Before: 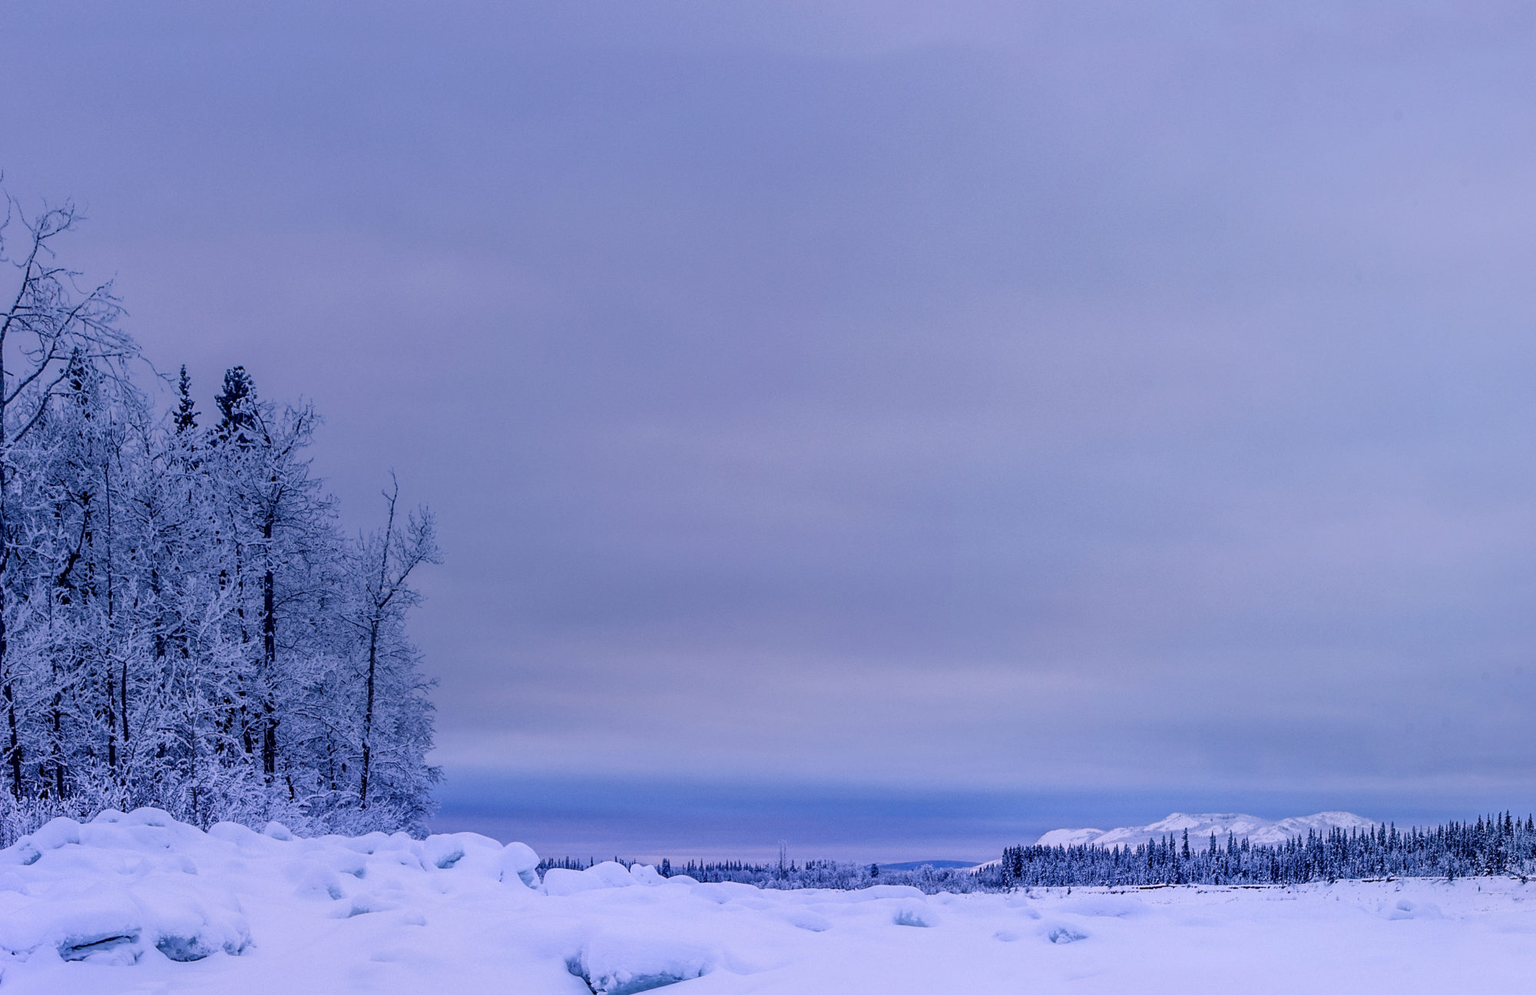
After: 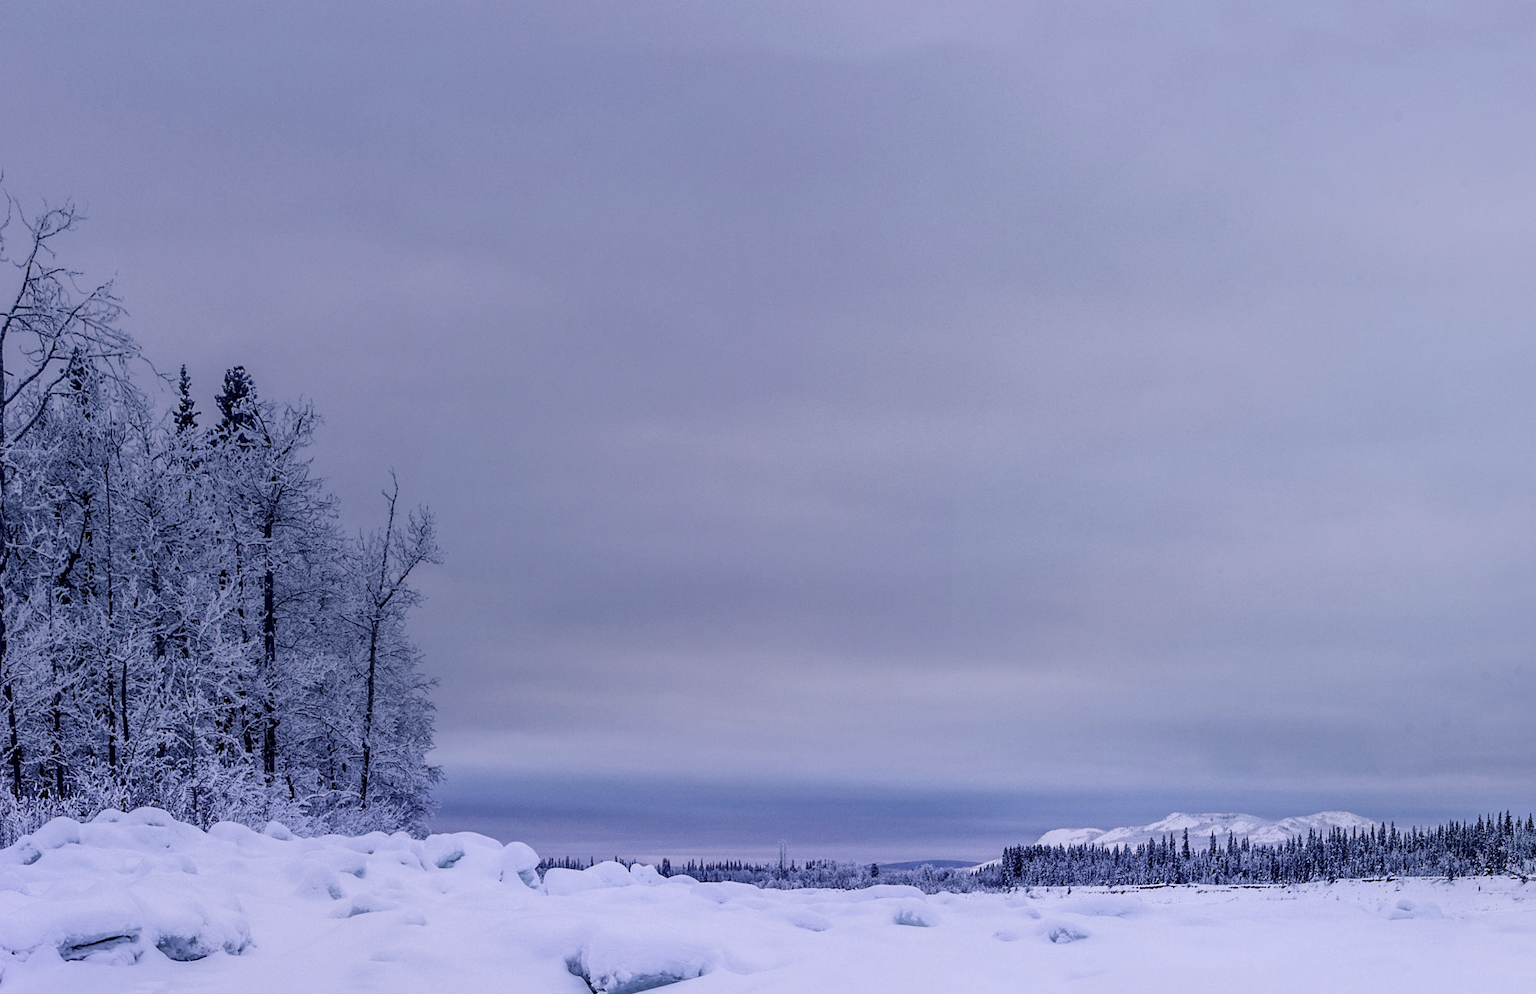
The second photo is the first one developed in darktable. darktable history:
contrast brightness saturation: contrast 0.105, saturation -0.304
tone equalizer: on, module defaults
